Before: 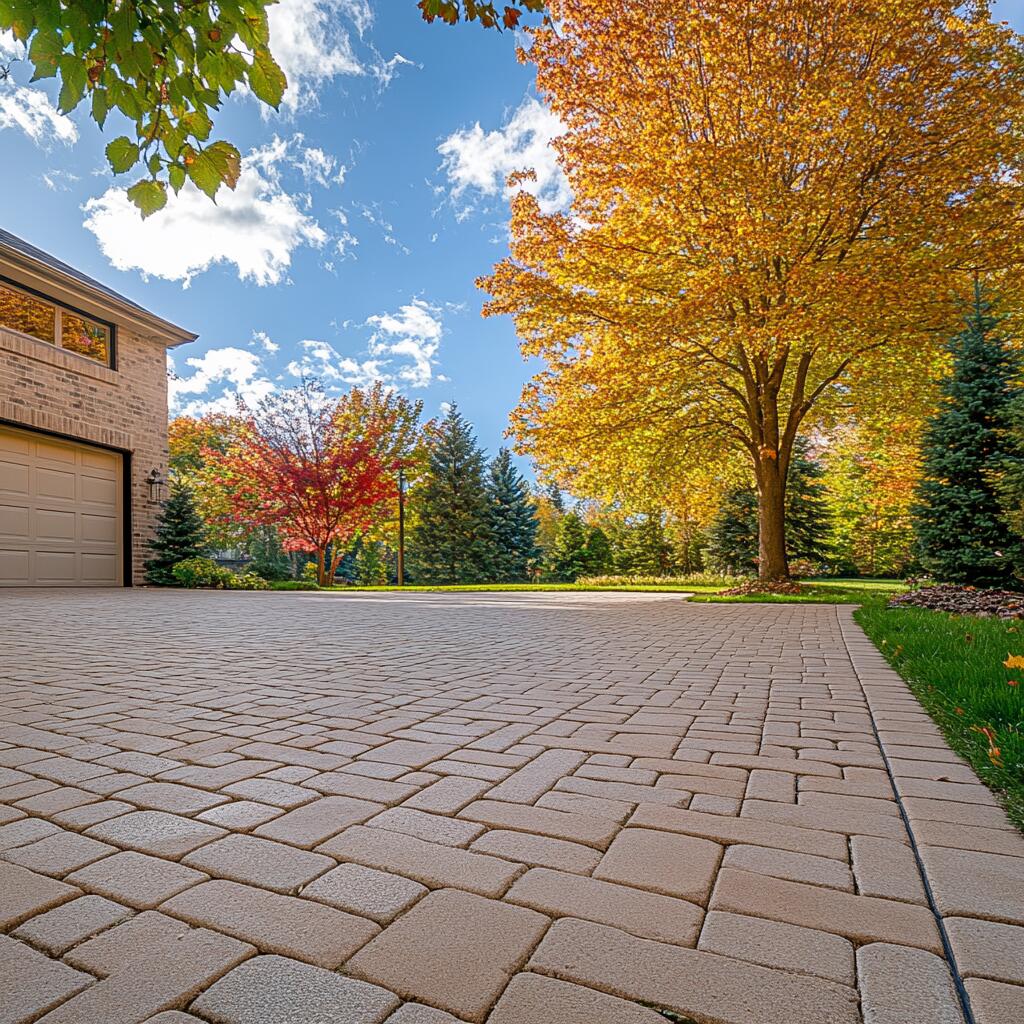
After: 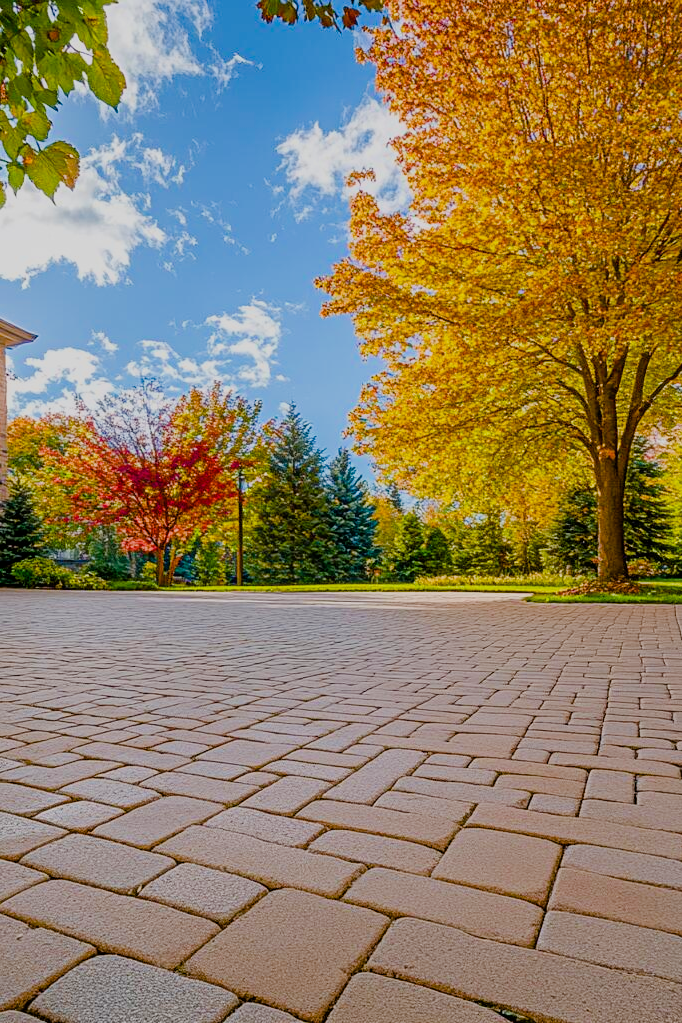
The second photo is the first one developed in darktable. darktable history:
filmic rgb: black relative exposure -7.65 EV, white relative exposure 4.56 EV, hardness 3.61
crop and rotate: left 15.754%, right 17.579%
color balance rgb: perceptual saturation grading › global saturation 20%, perceptual saturation grading › highlights -25%, perceptual saturation grading › shadows 50.52%, global vibrance 40.24%
tone equalizer: on, module defaults
